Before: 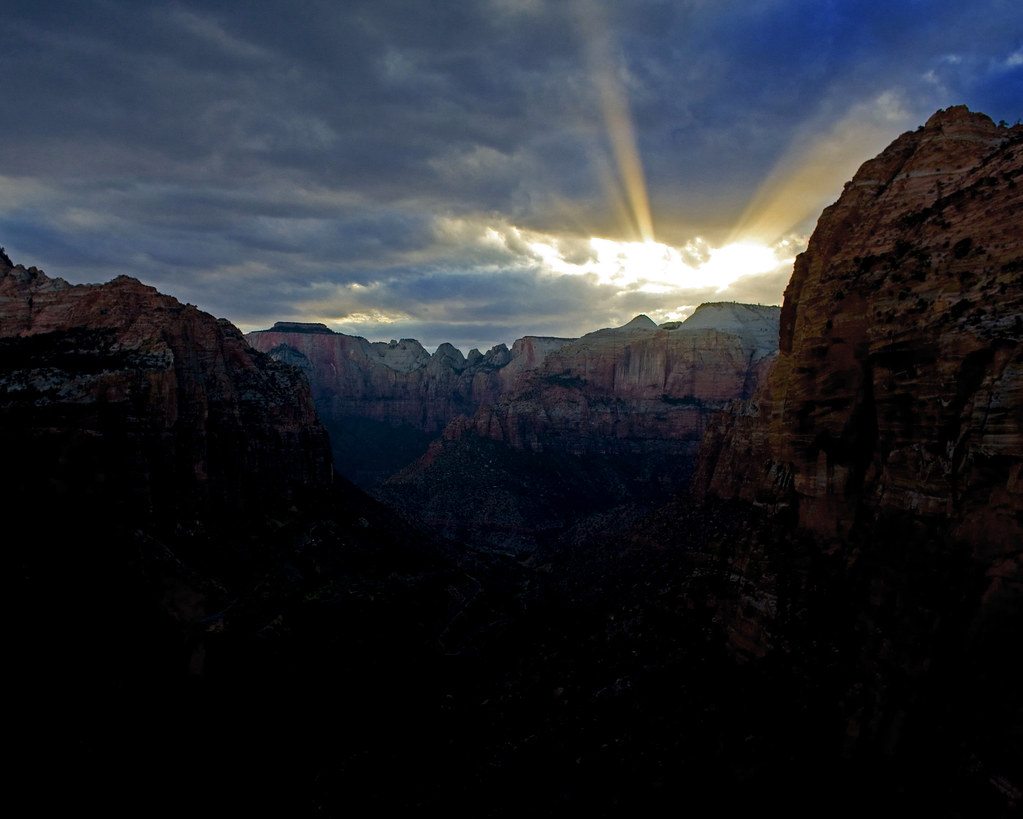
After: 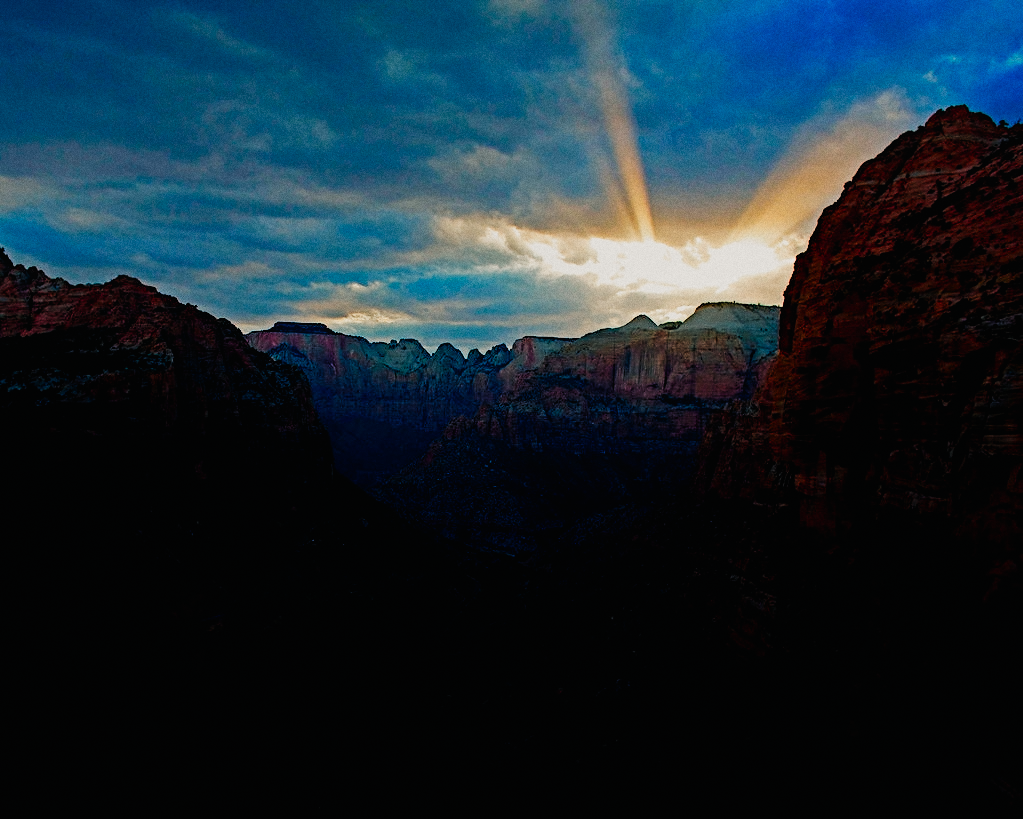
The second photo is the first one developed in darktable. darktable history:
contrast equalizer "negative clarity": octaves 7, y [[0.6 ×6], [0.55 ×6], [0 ×6], [0 ×6], [0 ×6]], mix -0.3
color equalizer "creative | pacific": saturation › orange 1.03, saturation › yellow 0.883, saturation › green 0.883, saturation › blue 1.08, saturation › magenta 1.05, hue › orange -4.88, hue › green 8.78, brightness › red 1.06, brightness › orange 1.08, brightness › yellow 0.916, brightness › green 0.916, brightness › cyan 1.04, brightness › blue 1.12, brightness › magenta 1.07 | blend: blend mode normal, opacity 100%; mask: uniform (no mask)
diffuse or sharpen "_builtin_sharpen demosaicing | AA filter": edge sensitivity 1, 1st order anisotropy 100%, 2nd order anisotropy 100%, 3rd order anisotropy 100%, 4th order anisotropy 100%, 1st order speed -25%, 2nd order speed -25%, 3rd order speed -25%, 4th order speed -25%
diffuse or sharpen "bloom 20%": radius span 32, 1st order speed 50%, 2nd order speed 50%, 3rd order speed 50%, 4th order speed 50% | blend: blend mode normal, opacity 20%; mask: uniform (no mask)
exposure "auto exposure": compensate highlight preservation false
grain "film": coarseness 0.09 ISO
rgb primaries "creative | pacific": red hue -0.042, red purity 1.1, green hue 0.047, green purity 1.12, blue hue -0.089, blue purity 0.937
sigmoid: contrast 1.7, skew -0.2, preserve hue 0%, red attenuation 0.1, red rotation 0.035, green attenuation 0.1, green rotation -0.017, blue attenuation 0.15, blue rotation -0.052, base primaries Rec2020
color balance rgb "creative | pacific film": shadows lift › chroma 2%, shadows lift › hue 219.6°, power › hue 313.2°, highlights gain › chroma 3%, highlights gain › hue 75.6°, global offset › luminance 0.5%, perceptual saturation grading › global saturation 15.33%, perceptual saturation grading › highlights -19.33%, perceptual saturation grading › shadows 20%, global vibrance 20%
